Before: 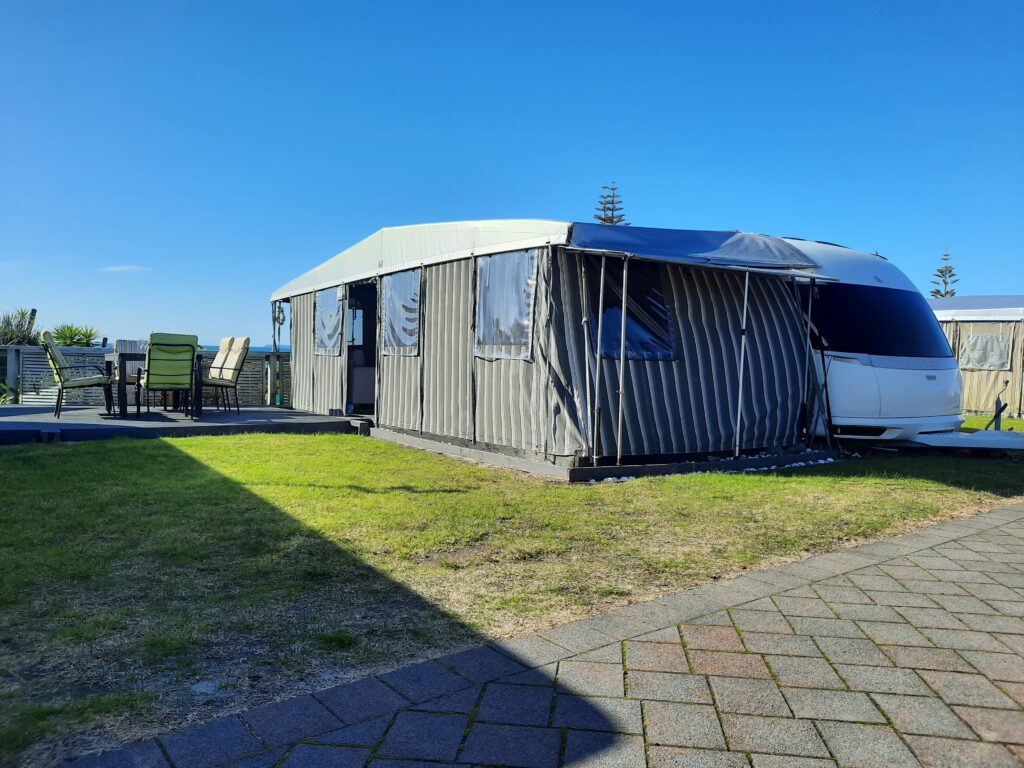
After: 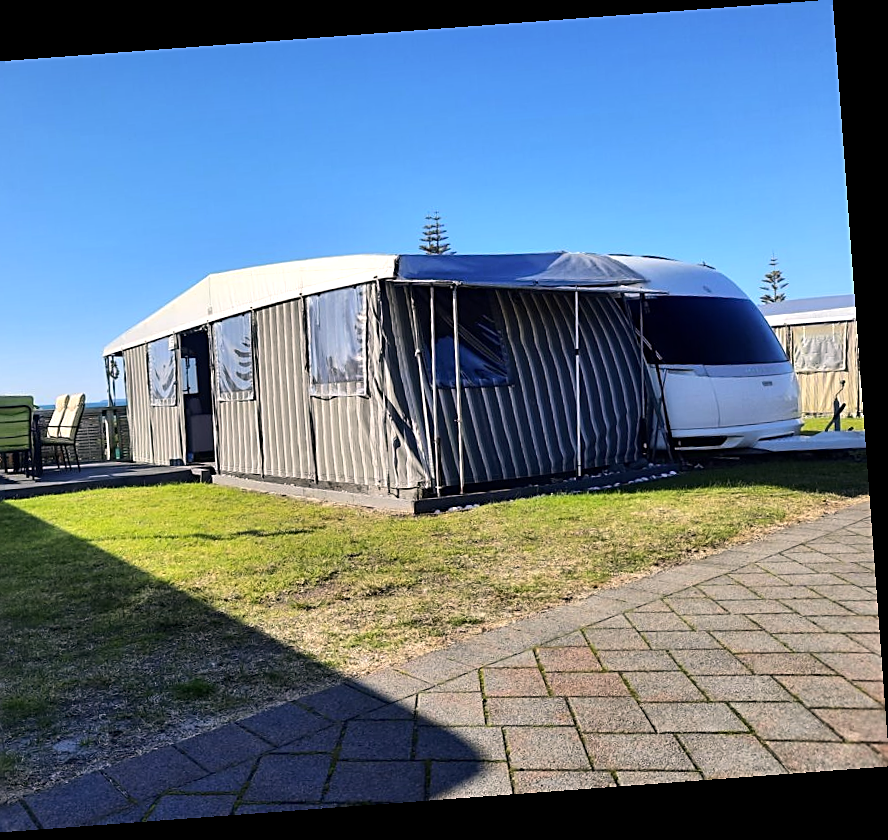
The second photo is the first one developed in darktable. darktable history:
crop: left 17.582%, bottom 0.031%
color correction: highlights a* 7.34, highlights b* 4.37
tone equalizer: -8 EV -0.417 EV, -7 EV -0.389 EV, -6 EV -0.333 EV, -5 EV -0.222 EV, -3 EV 0.222 EV, -2 EV 0.333 EV, -1 EV 0.389 EV, +0 EV 0.417 EV, edges refinement/feathering 500, mask exposure compensation -1.57 EV, preserve details no
color zones: curves: ch0 [(0.25, 0.5) (0.428, 0.473) (0.75, 0.5)]; ch1 [(0.243, 0.479) (0.398, 0.452) (0.75, 0.5)]
sharpen: on, module defaults
rotate and perspective: rotation -4.25°, automatic cropping off
